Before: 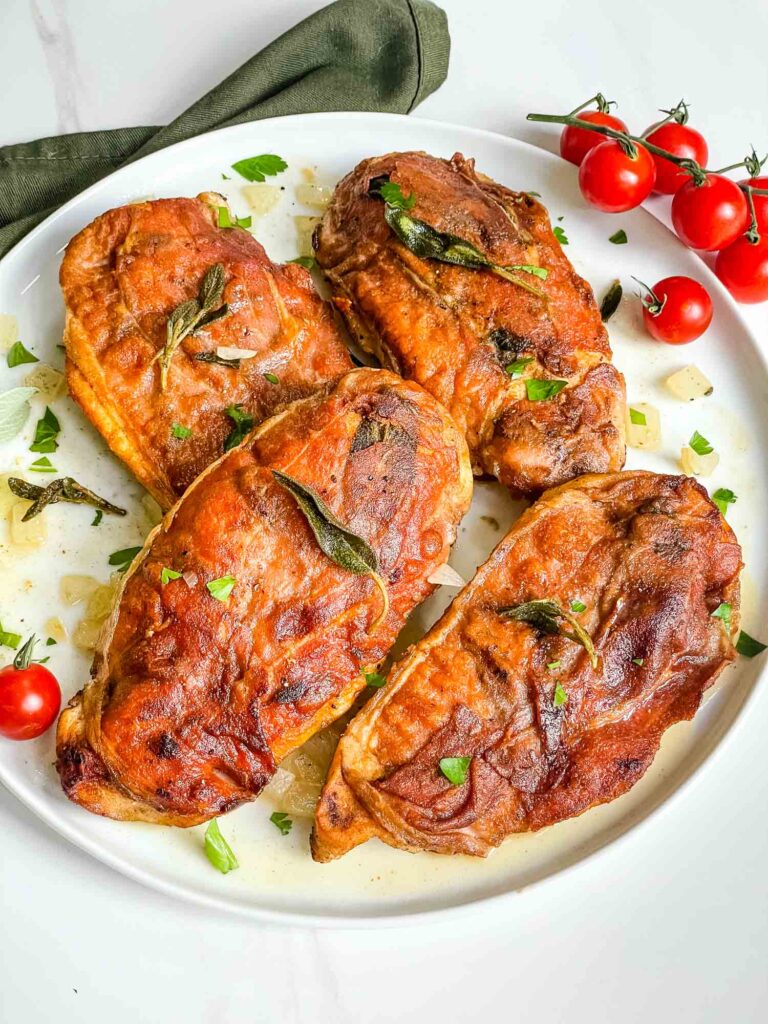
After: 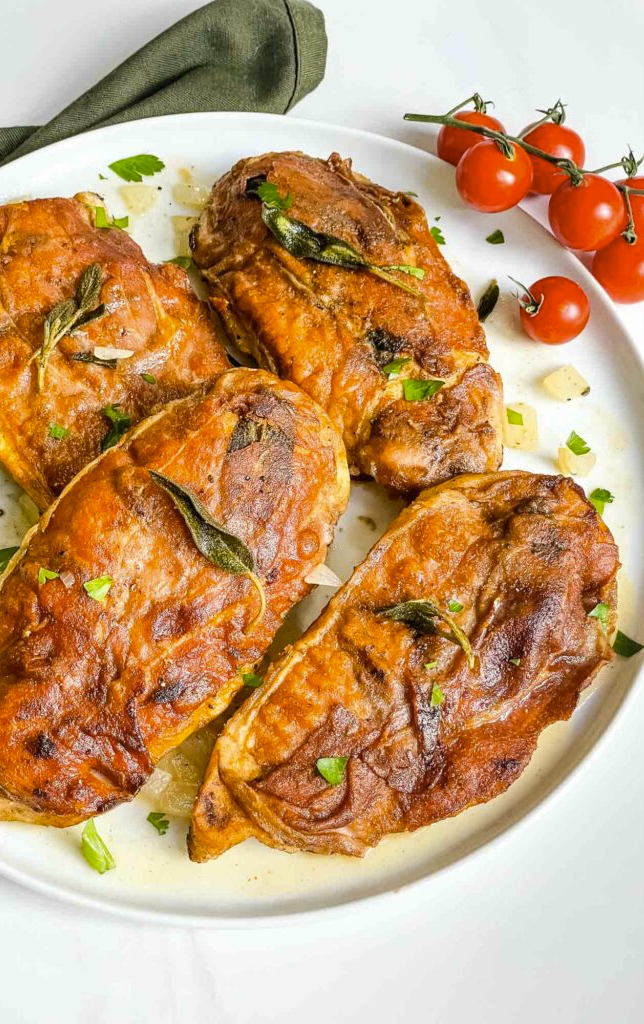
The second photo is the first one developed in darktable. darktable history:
crop: left 16.145%
color contrast: green-magenta contrast 0.8, blue-yellow contrast 1.1, unbound 0
